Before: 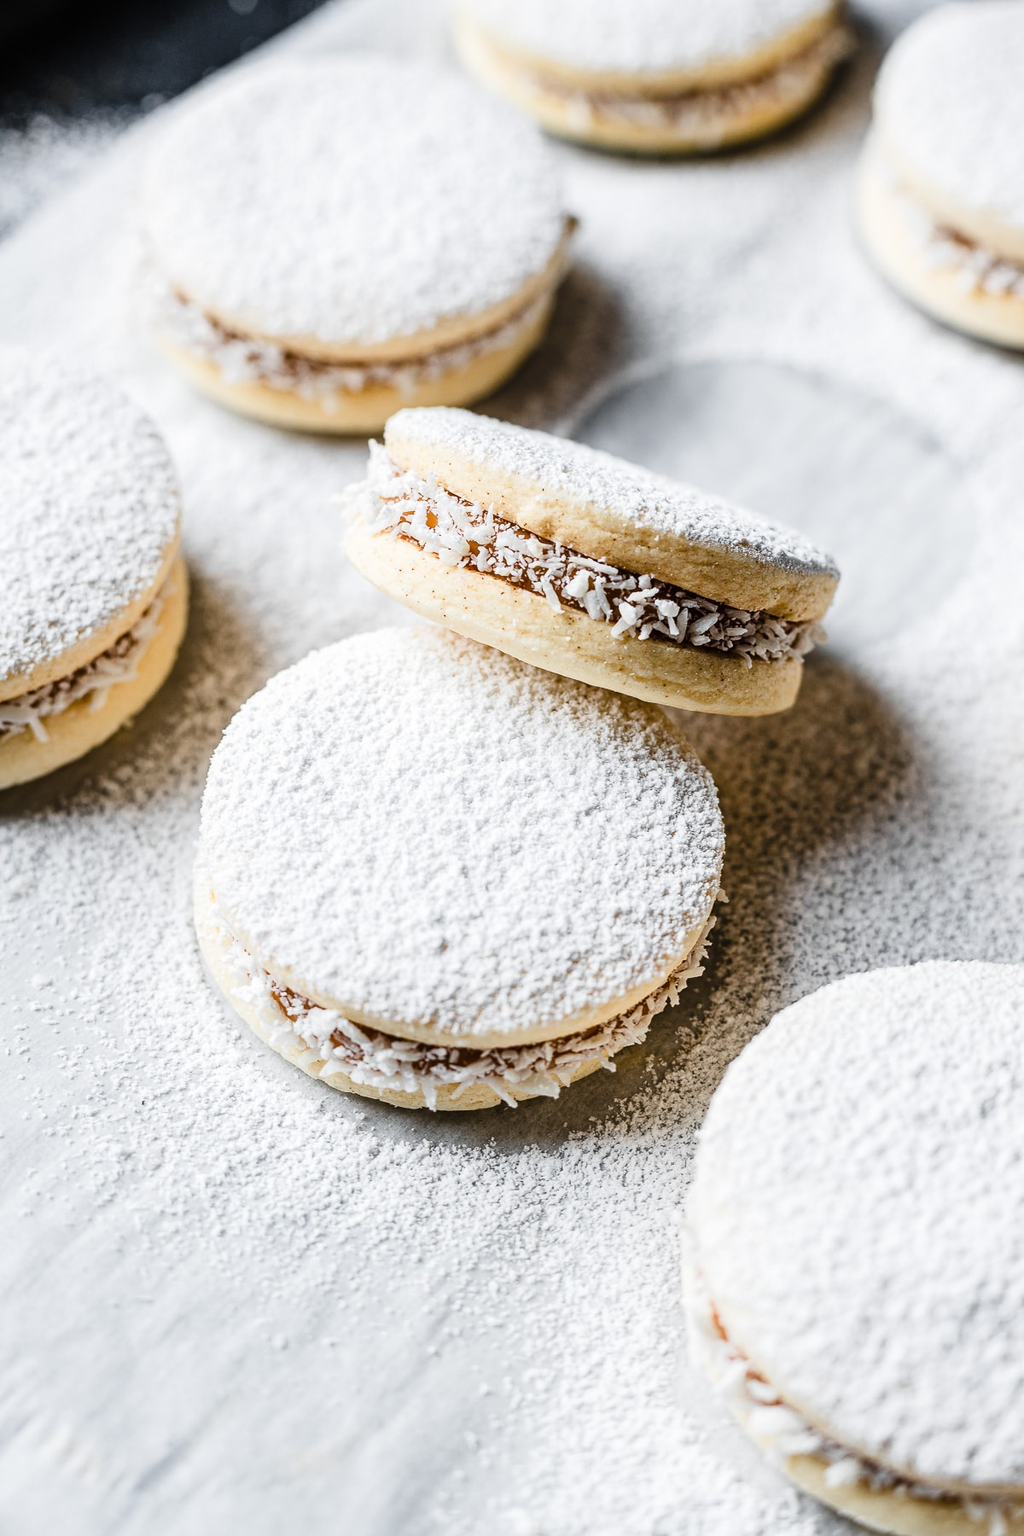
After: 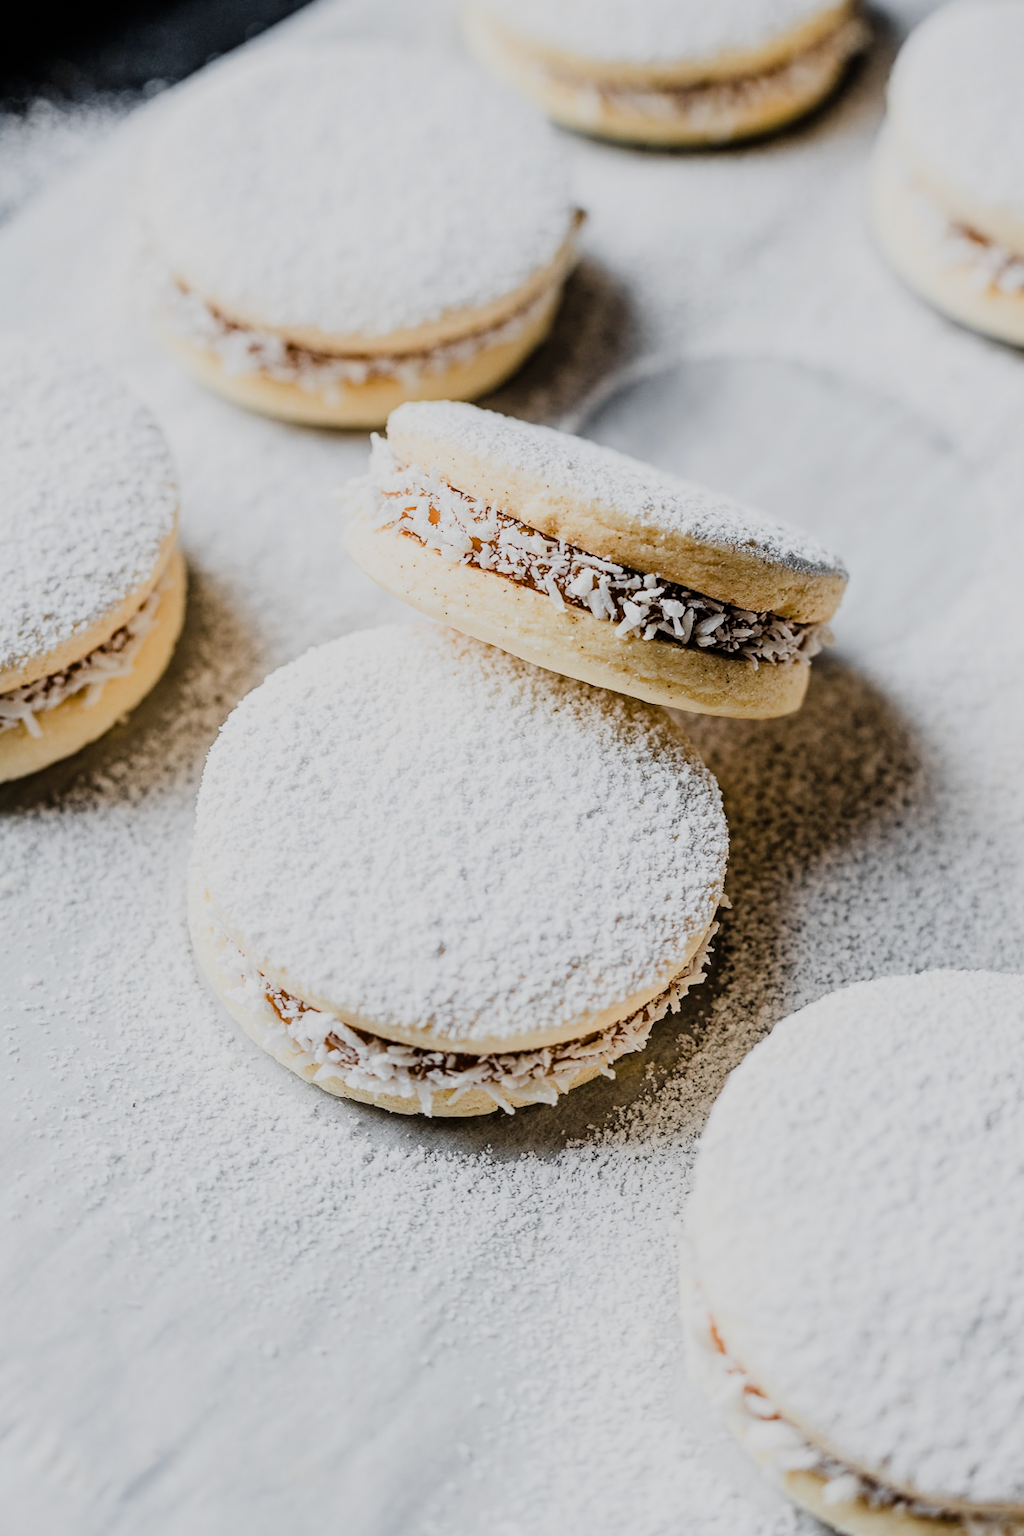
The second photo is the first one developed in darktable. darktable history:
tone equalizer: on, module defaults
filmic rgb: black relative exposure -7.65 EV, white relative exposure 4.56 EV, hardness 3.61
crop and rotate: angle -0.64°
